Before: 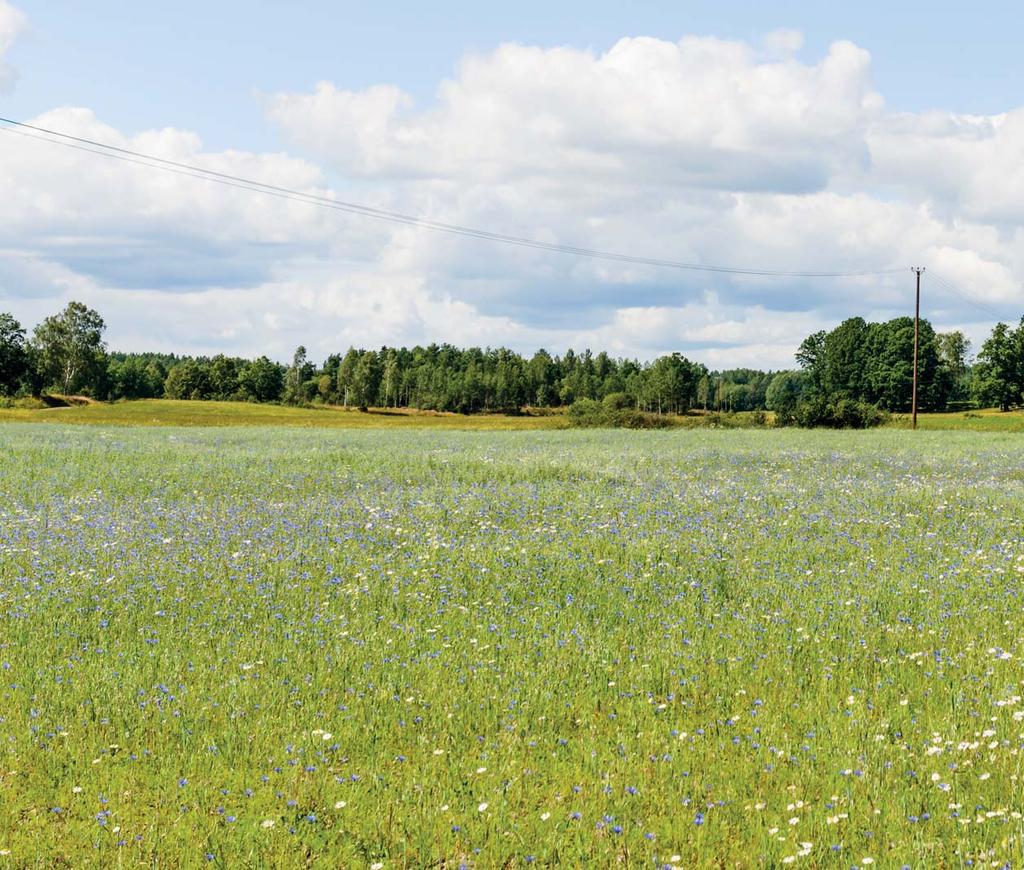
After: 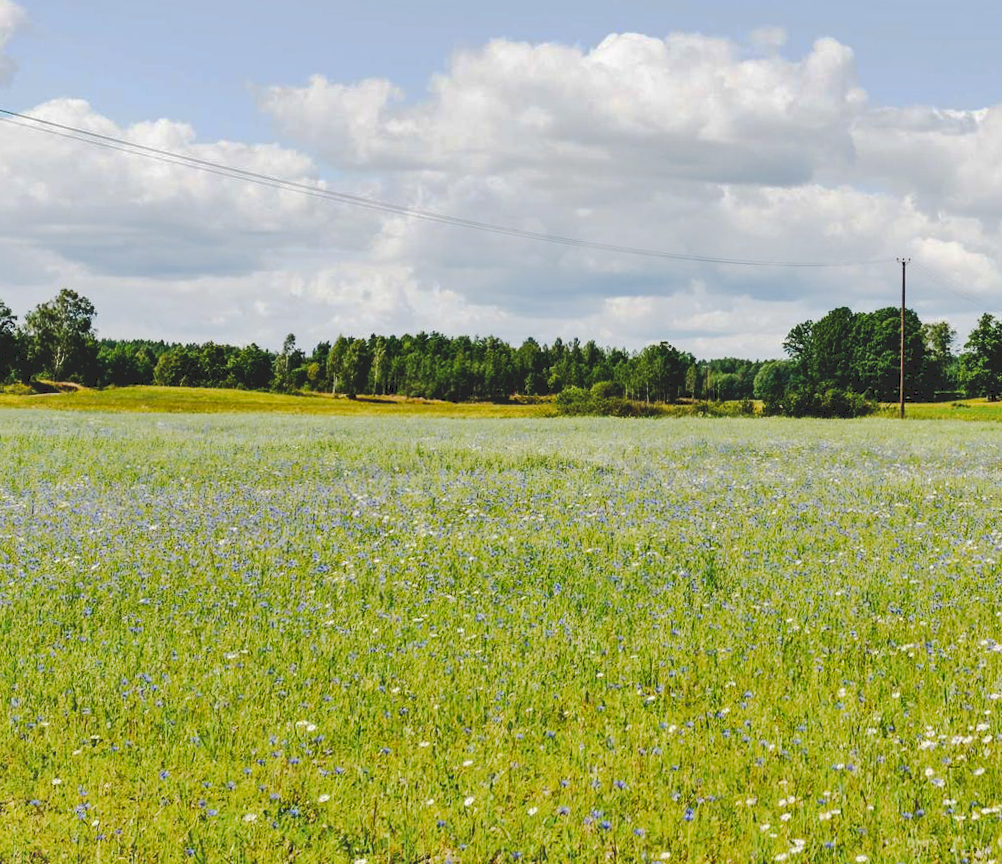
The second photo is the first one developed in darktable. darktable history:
rotate and perspective: rotation 0.226°, lens shift (vertical) -0.042, crop left 0.023, crop right 0.982, crop top 0.006, crop bottom 0.994
tone curve: curves: ch0 [(0, 0) (0.003, 0.15) (0.011, 0.151) (0.025, 0.15) (0.044, 0.15) (0.069, 0.151) (0.1, 0.153) (0.136, 0.16) (0.177, 0.183) (0.224, 0.21) (0.277, 0.253) (0.335, 0.309) (0.399, 0.389) (0.468, 0.479) (0.543, 0.58) (0.623, 0.677) (0.709, 0.747) (0.801, 0.808) (0.898, 0.87) (1, 1)], preserve colors none
shadows and highlights: low approximation 0.01, soften with gaussian
